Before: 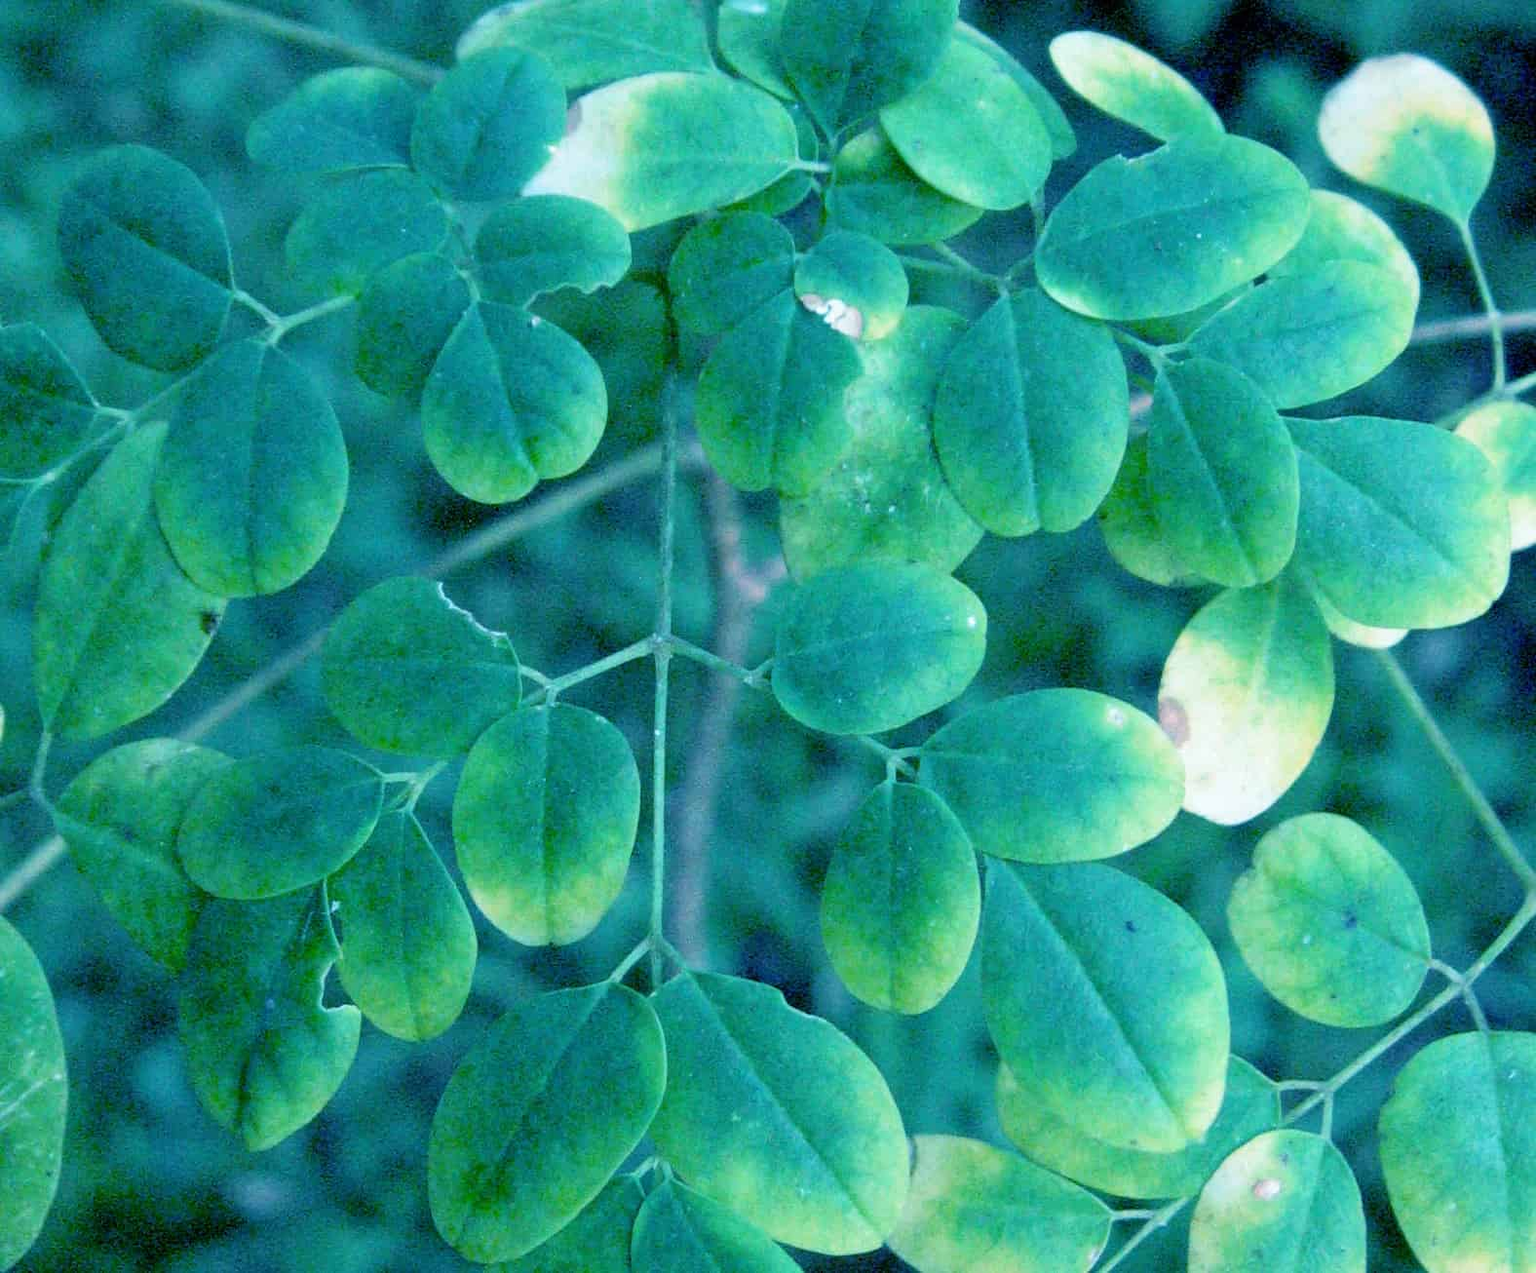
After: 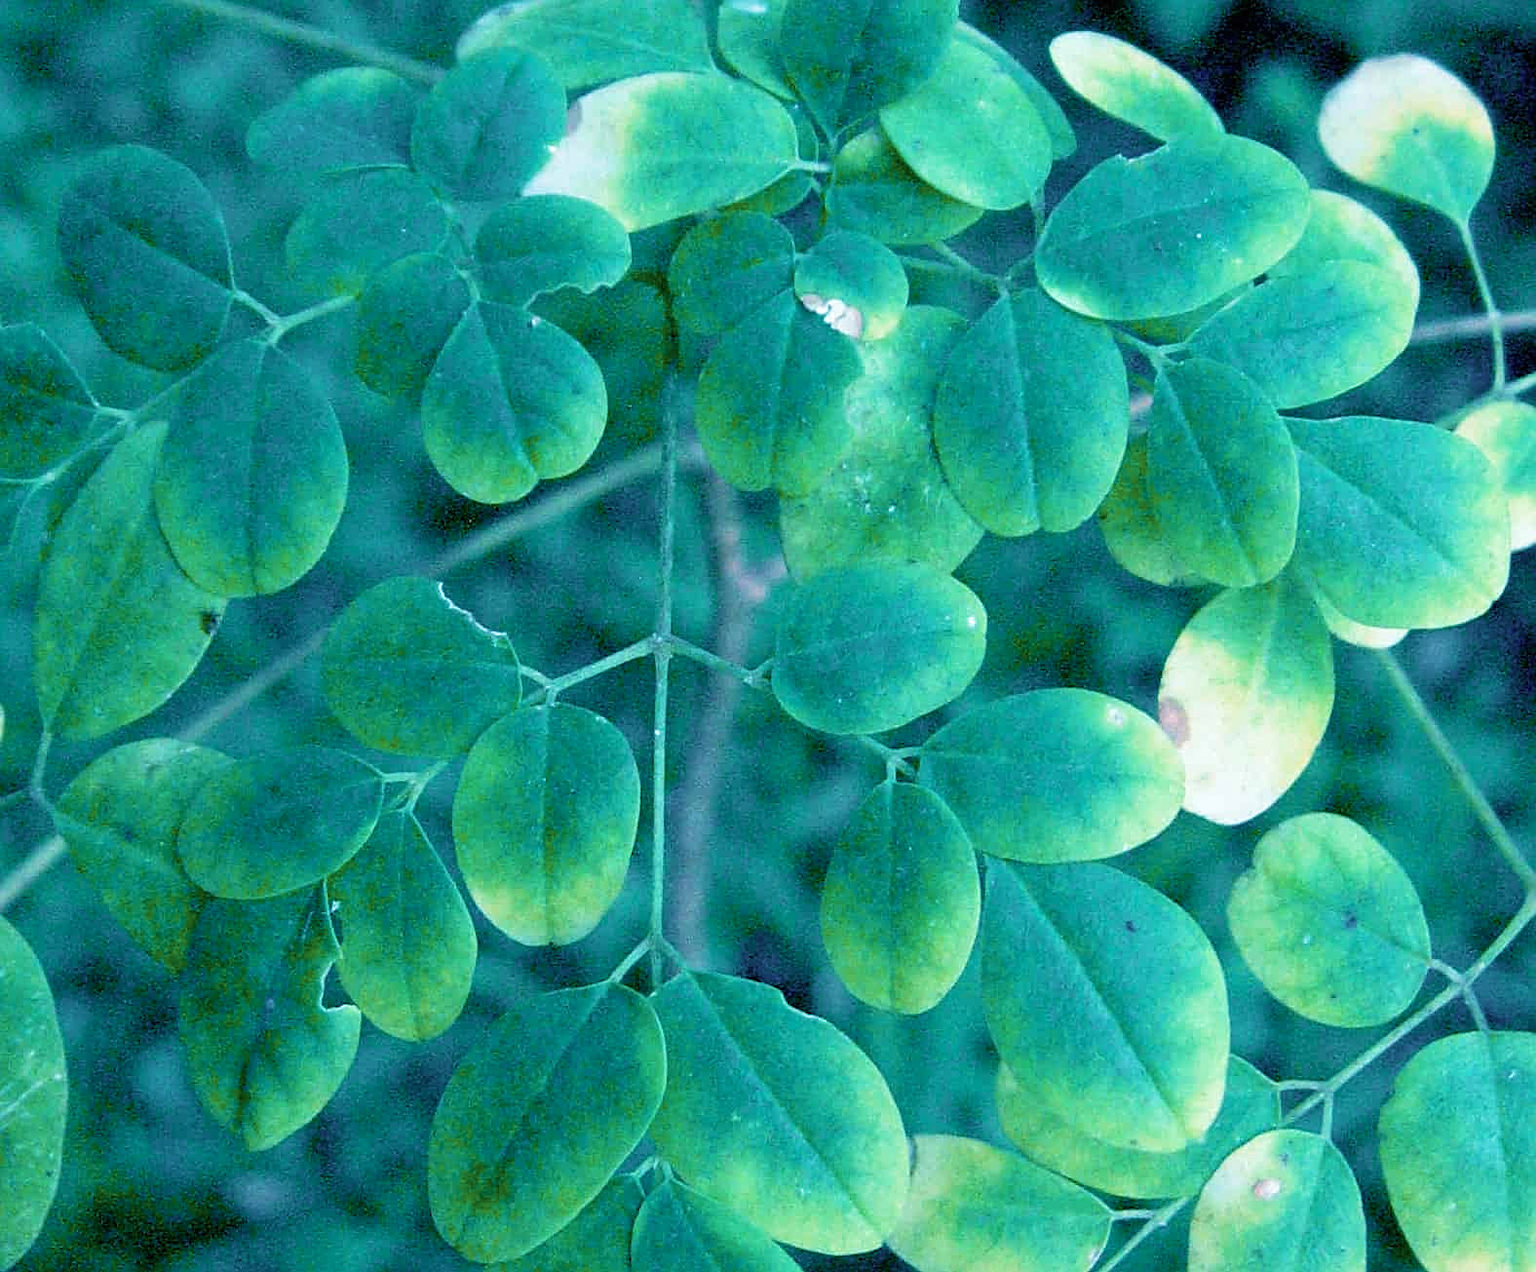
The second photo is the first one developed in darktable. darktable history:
sharpen: on, module defaults
color balance rgb: linear chroma grading › shadows -1.793%, linear chroma grading › highlights -14.678%, linear chroma grading › global chroma -9.514%, linear chroma grading › mid-tones -10.408%, perceptual saturation grading › global saturation 0.847%
velvia: strength 44.77%
